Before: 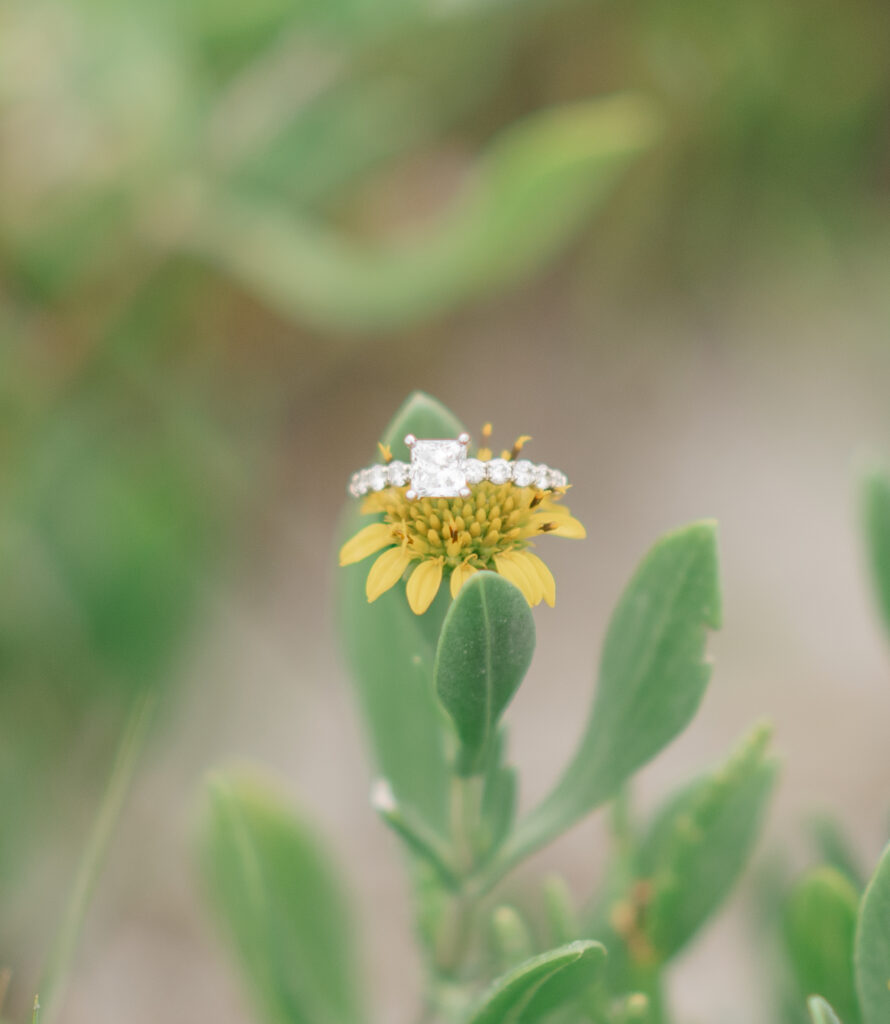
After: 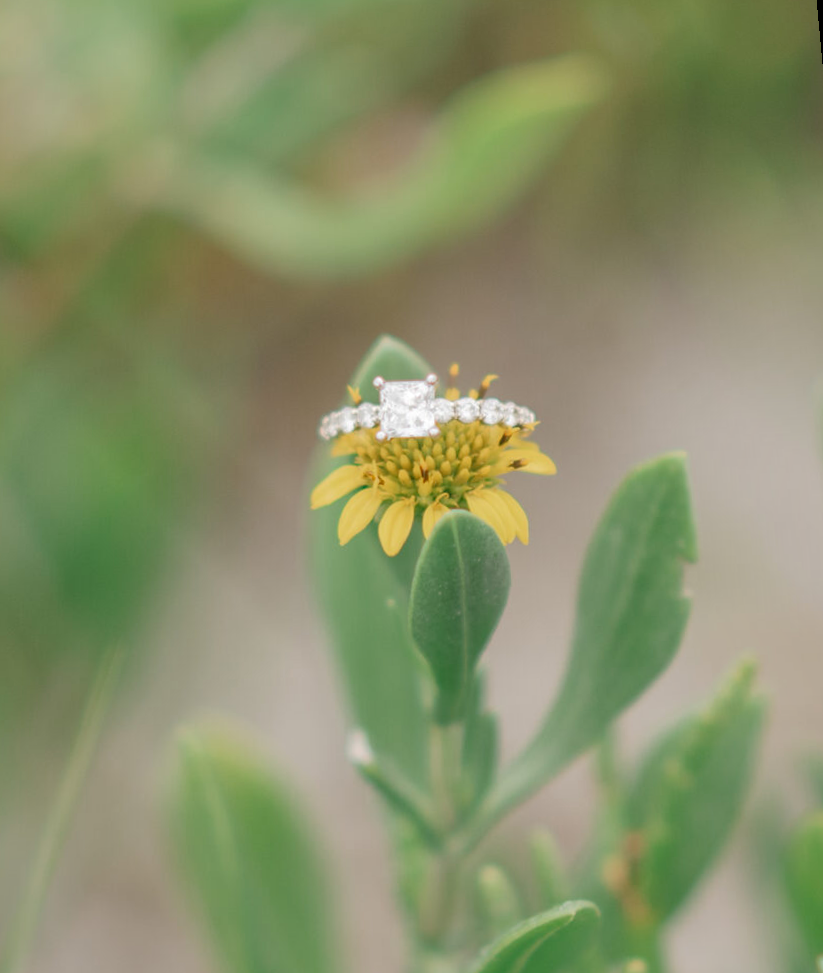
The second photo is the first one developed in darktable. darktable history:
shadows and highlights: on, module defaults
rotate and perspective: rotation -1.68°, lens shift (vertical) -0.146, crop left 0.049, crop right 0.912, crop top 0.032, crop bottom 0.96
